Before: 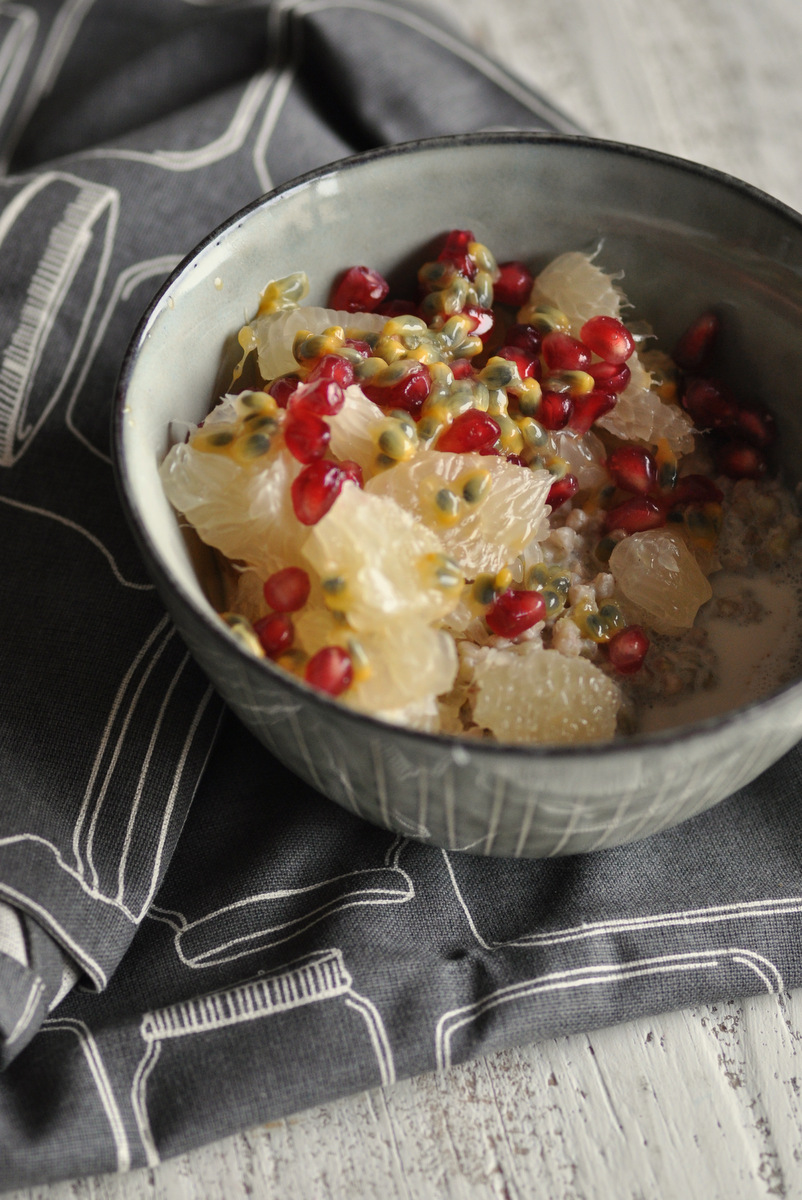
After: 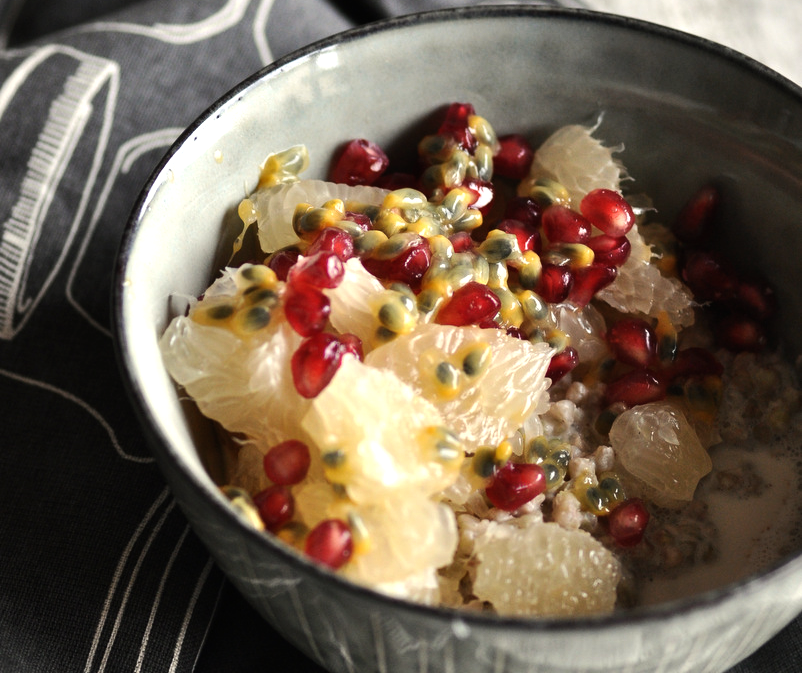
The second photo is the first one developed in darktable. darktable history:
crop and rotate: top 10.605%, bottom 33.274%
tone equalizer: -8 EV -0.75 EV, -7 EV -0.7 EV, -6 EV -0.6 EV, -5 EV -0.4 EV, -3 EV 0.4 EV, -2 EV 0.6 EV, -1 EV 0.7 EV, +0 EV 0.75 EV, edges refinement/feathering 500, mask exposure compensation -1.57 EV, preserve details no
